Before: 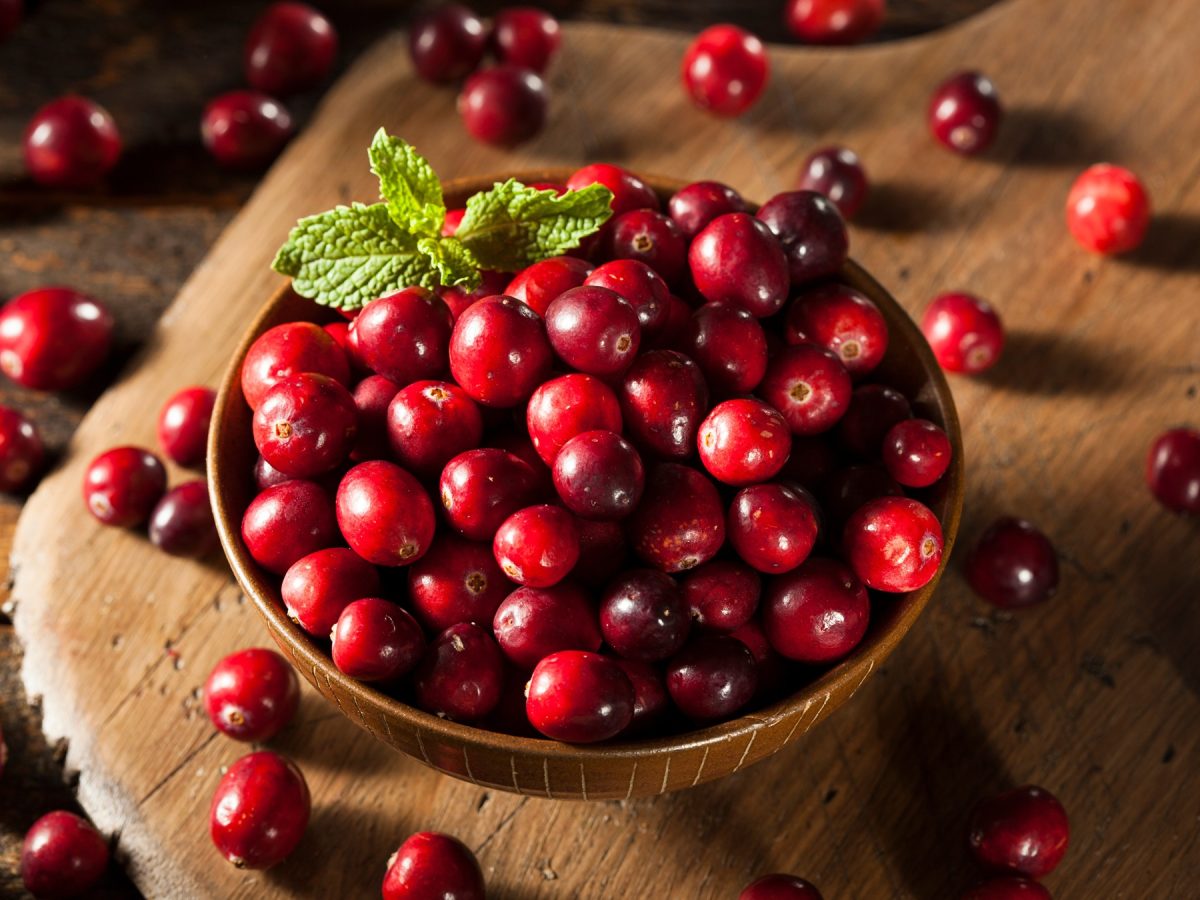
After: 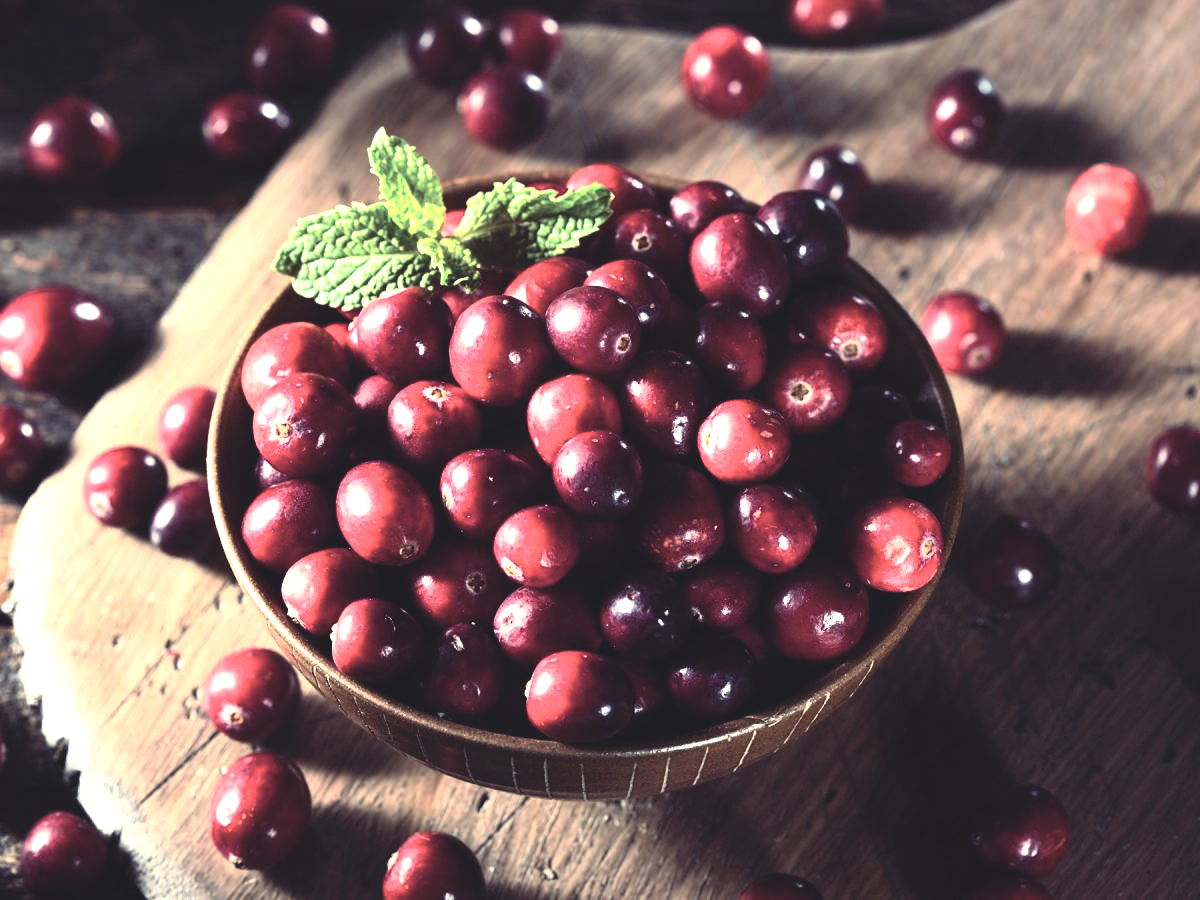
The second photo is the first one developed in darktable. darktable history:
exposure: exposure 1 EV, compensate highlight preservation false
contrast brightness saturation: contrast 0.25, saturation -0.31
rgb curve: curves: ch0 [(0, 0.186) (0.314, 0.284) (0.576, 0.466) (0.805, 0.691) (0.936, 0.886)]; ch1 [(0, 0.186) (0.314, 0.284) (0.581, 0.534) (0.771, 0.746) (0.936, 0.958)]; ch2 [(0, 0.216) (0.275, 0.39) (1, 1)], mode RGB, independent channels, compensate middle gray true, preserve colors none
